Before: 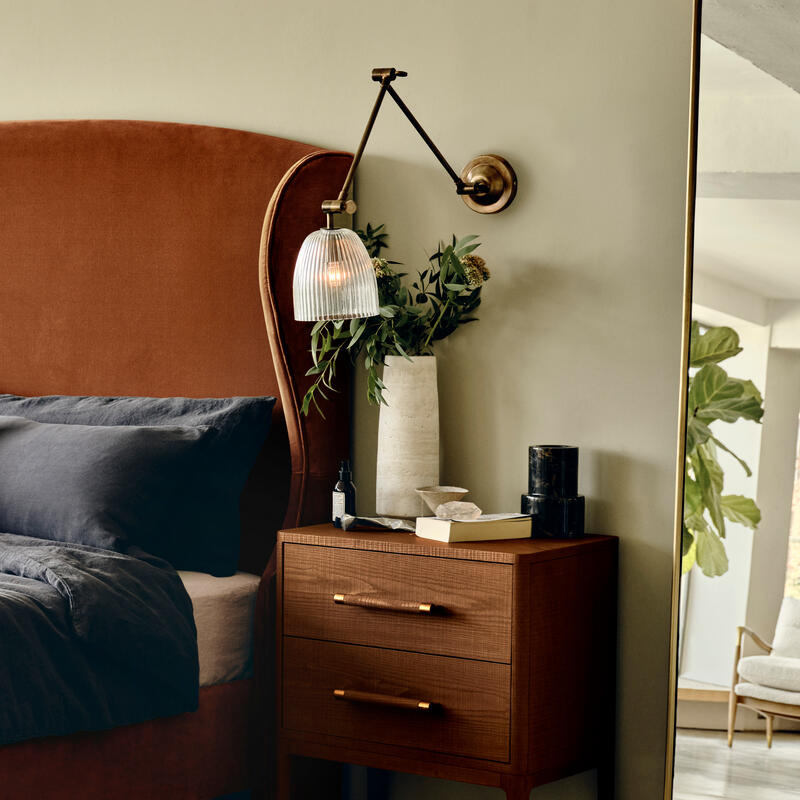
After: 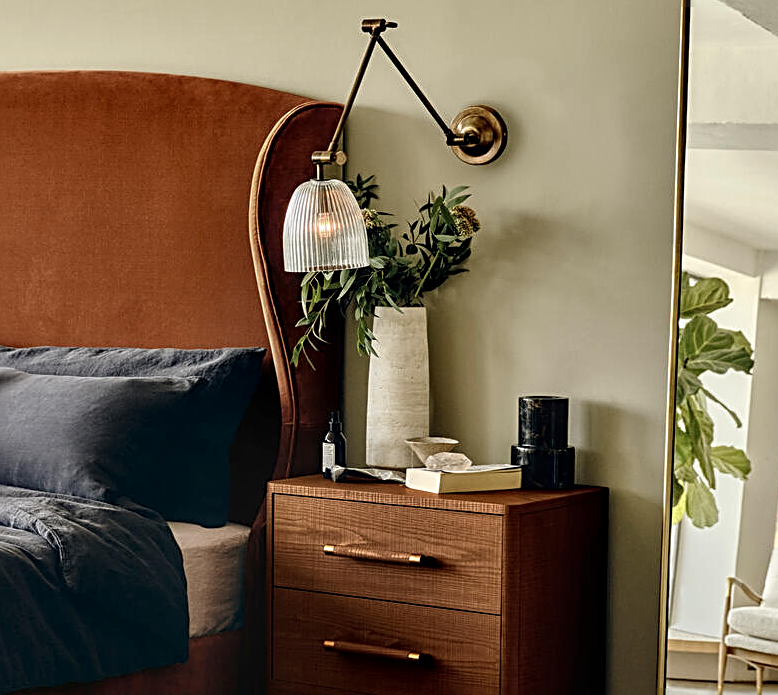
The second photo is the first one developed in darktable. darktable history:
crop: left 1.32%, top 6.175%, right 1.372%, bottom 6.923%
sharpen: radius 2.534, amount 0.628
local contrast: on, module defaults
